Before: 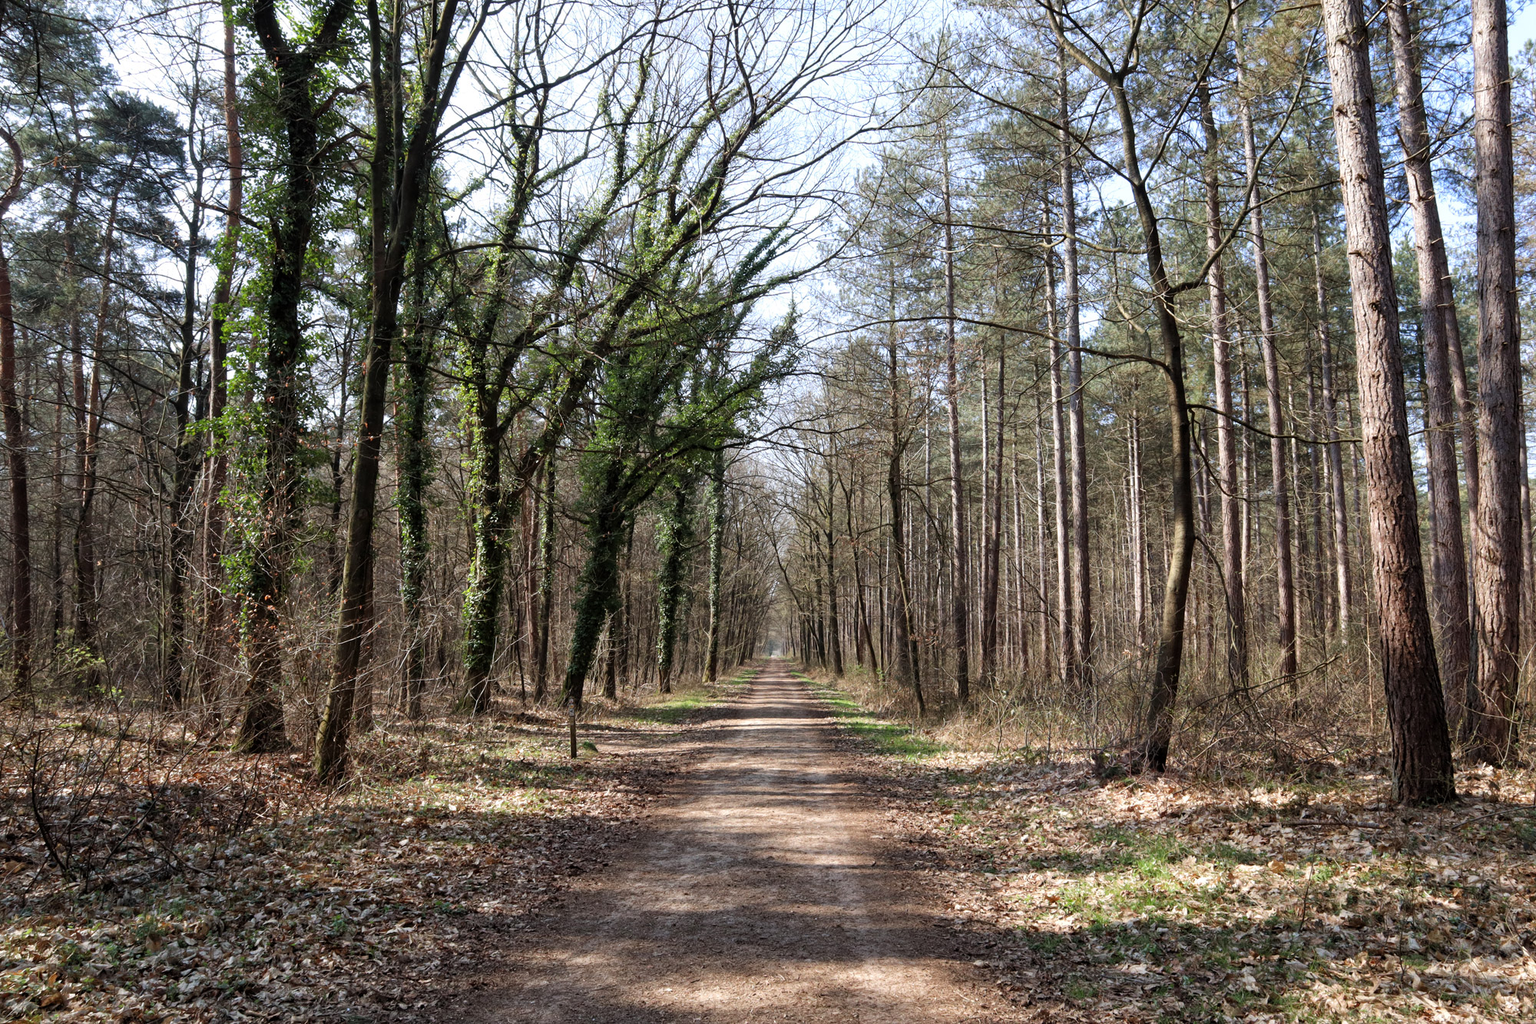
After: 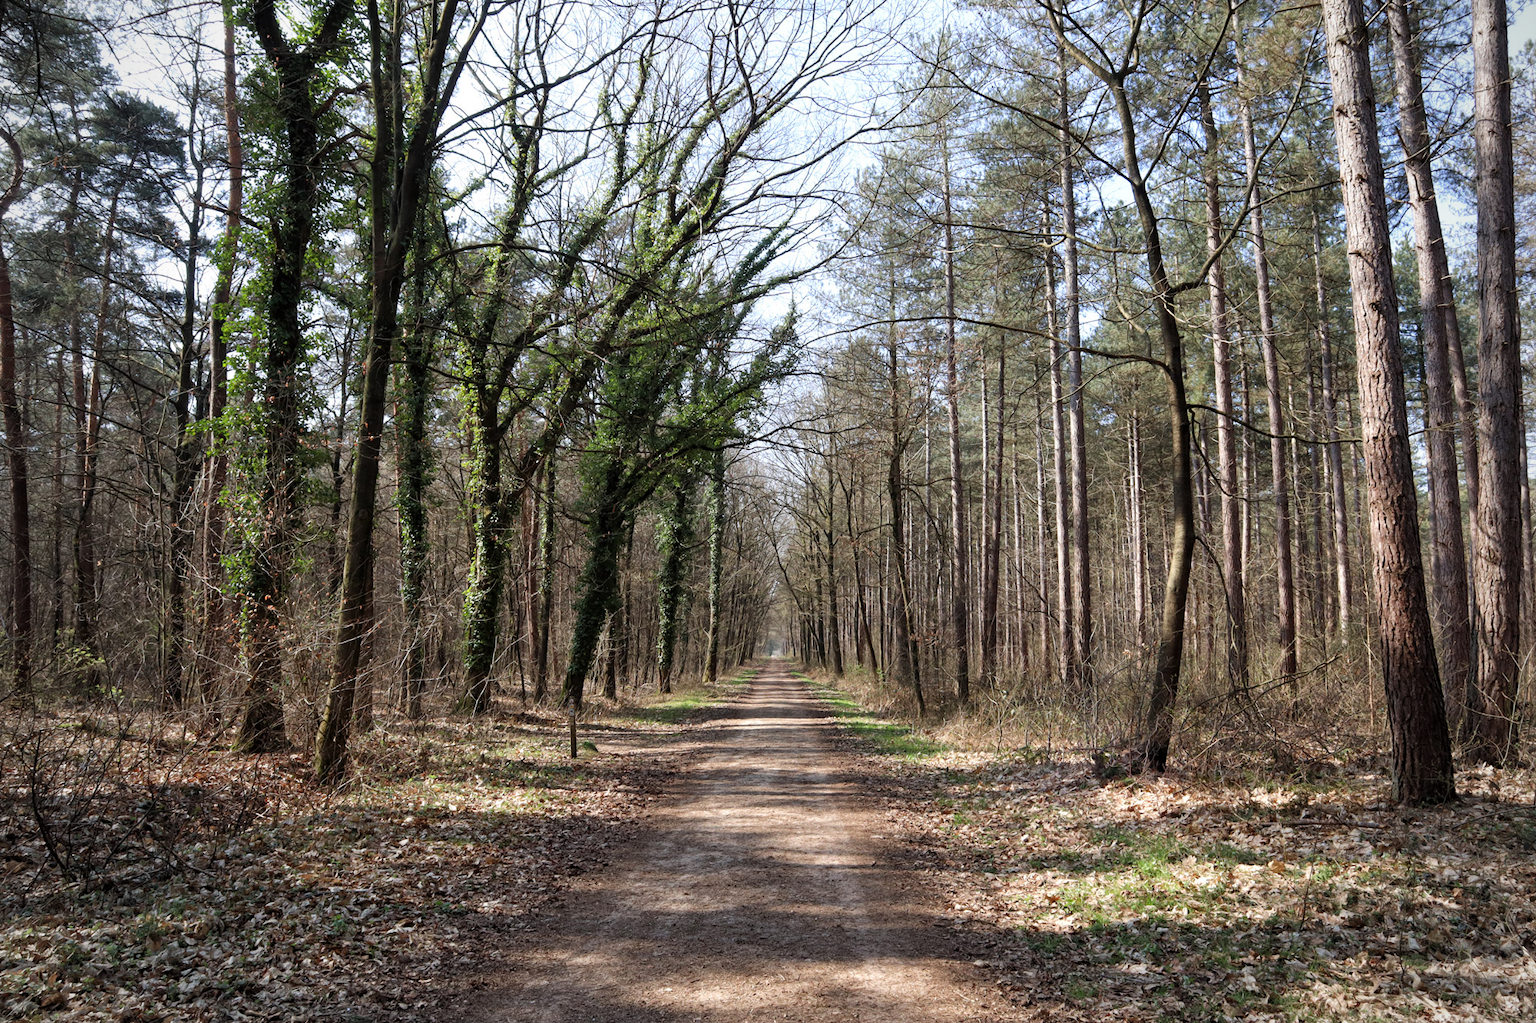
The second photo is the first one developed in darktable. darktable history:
vignetting: fall-off radius 60.82%
